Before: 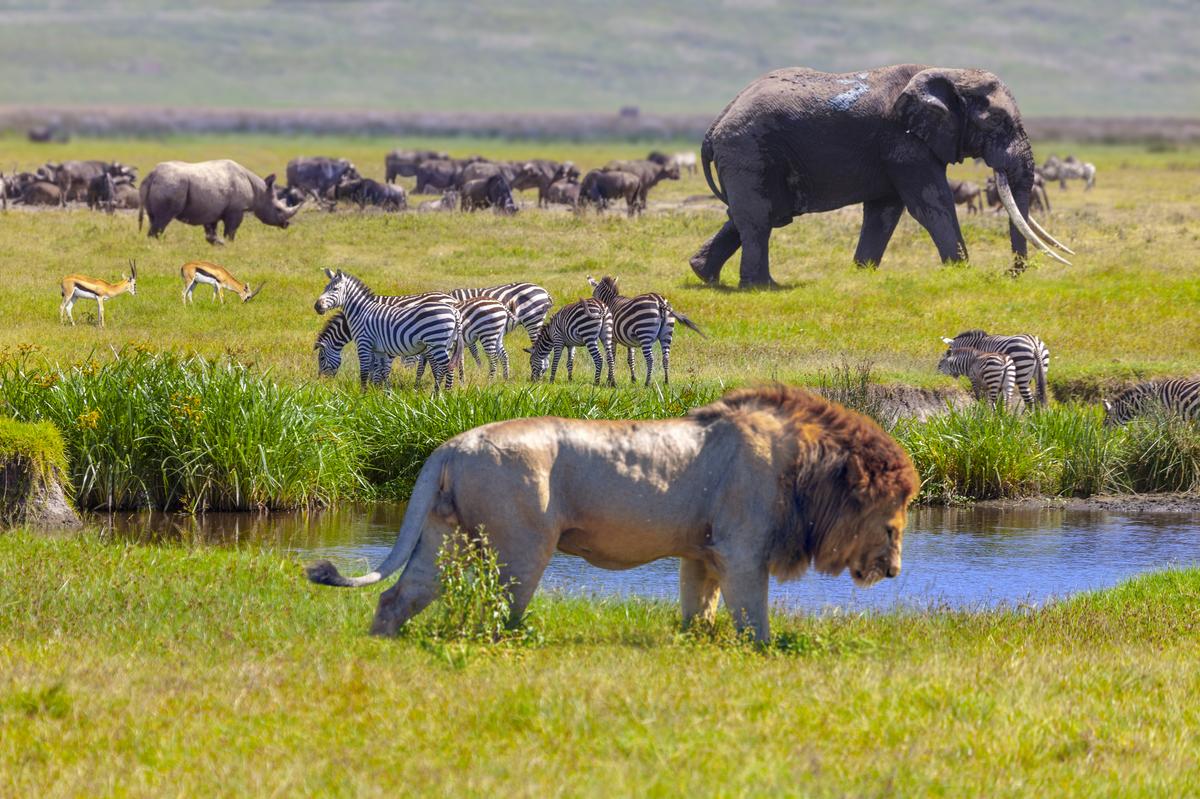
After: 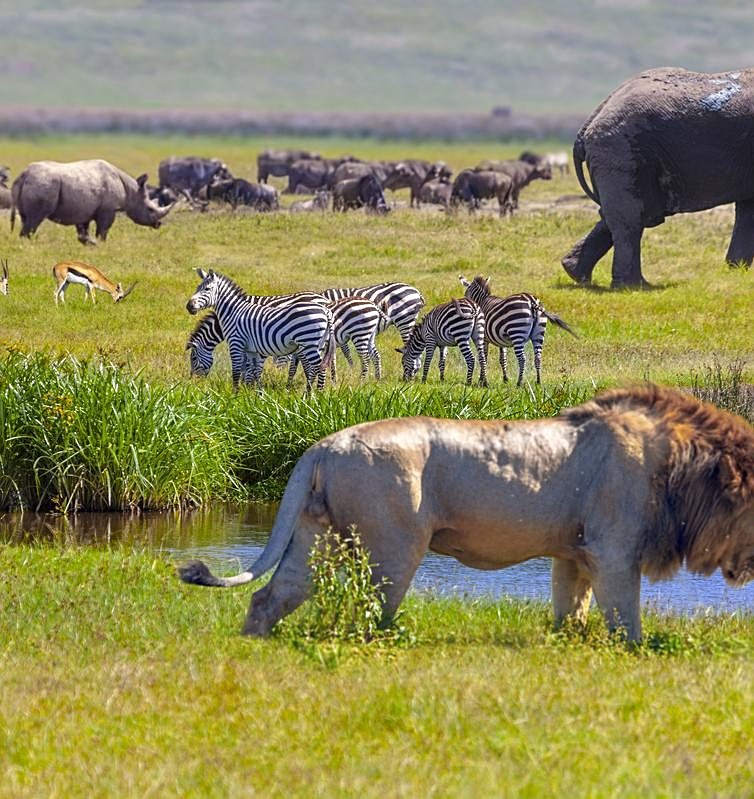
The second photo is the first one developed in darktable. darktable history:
crop: left 10.677%, right 26.446%
sharpen: on, module defaults
